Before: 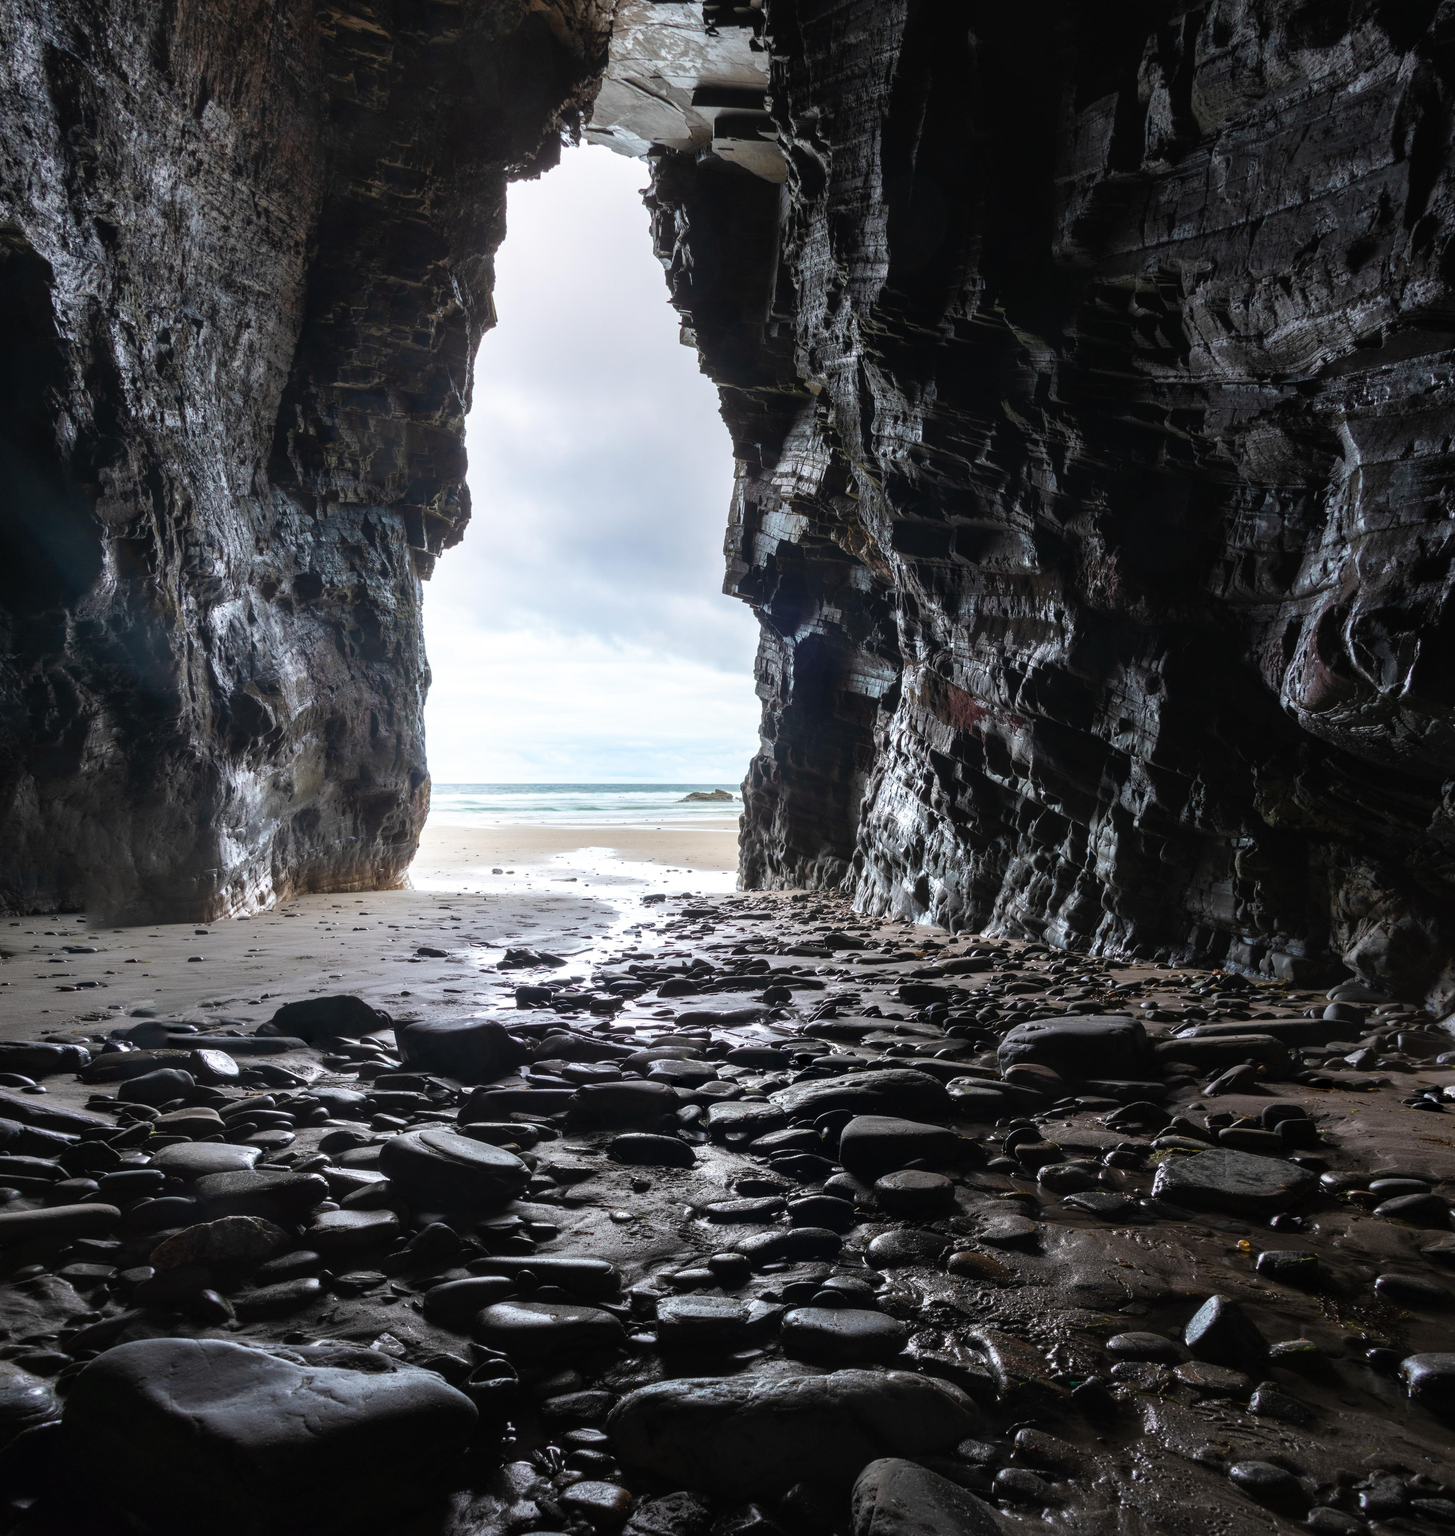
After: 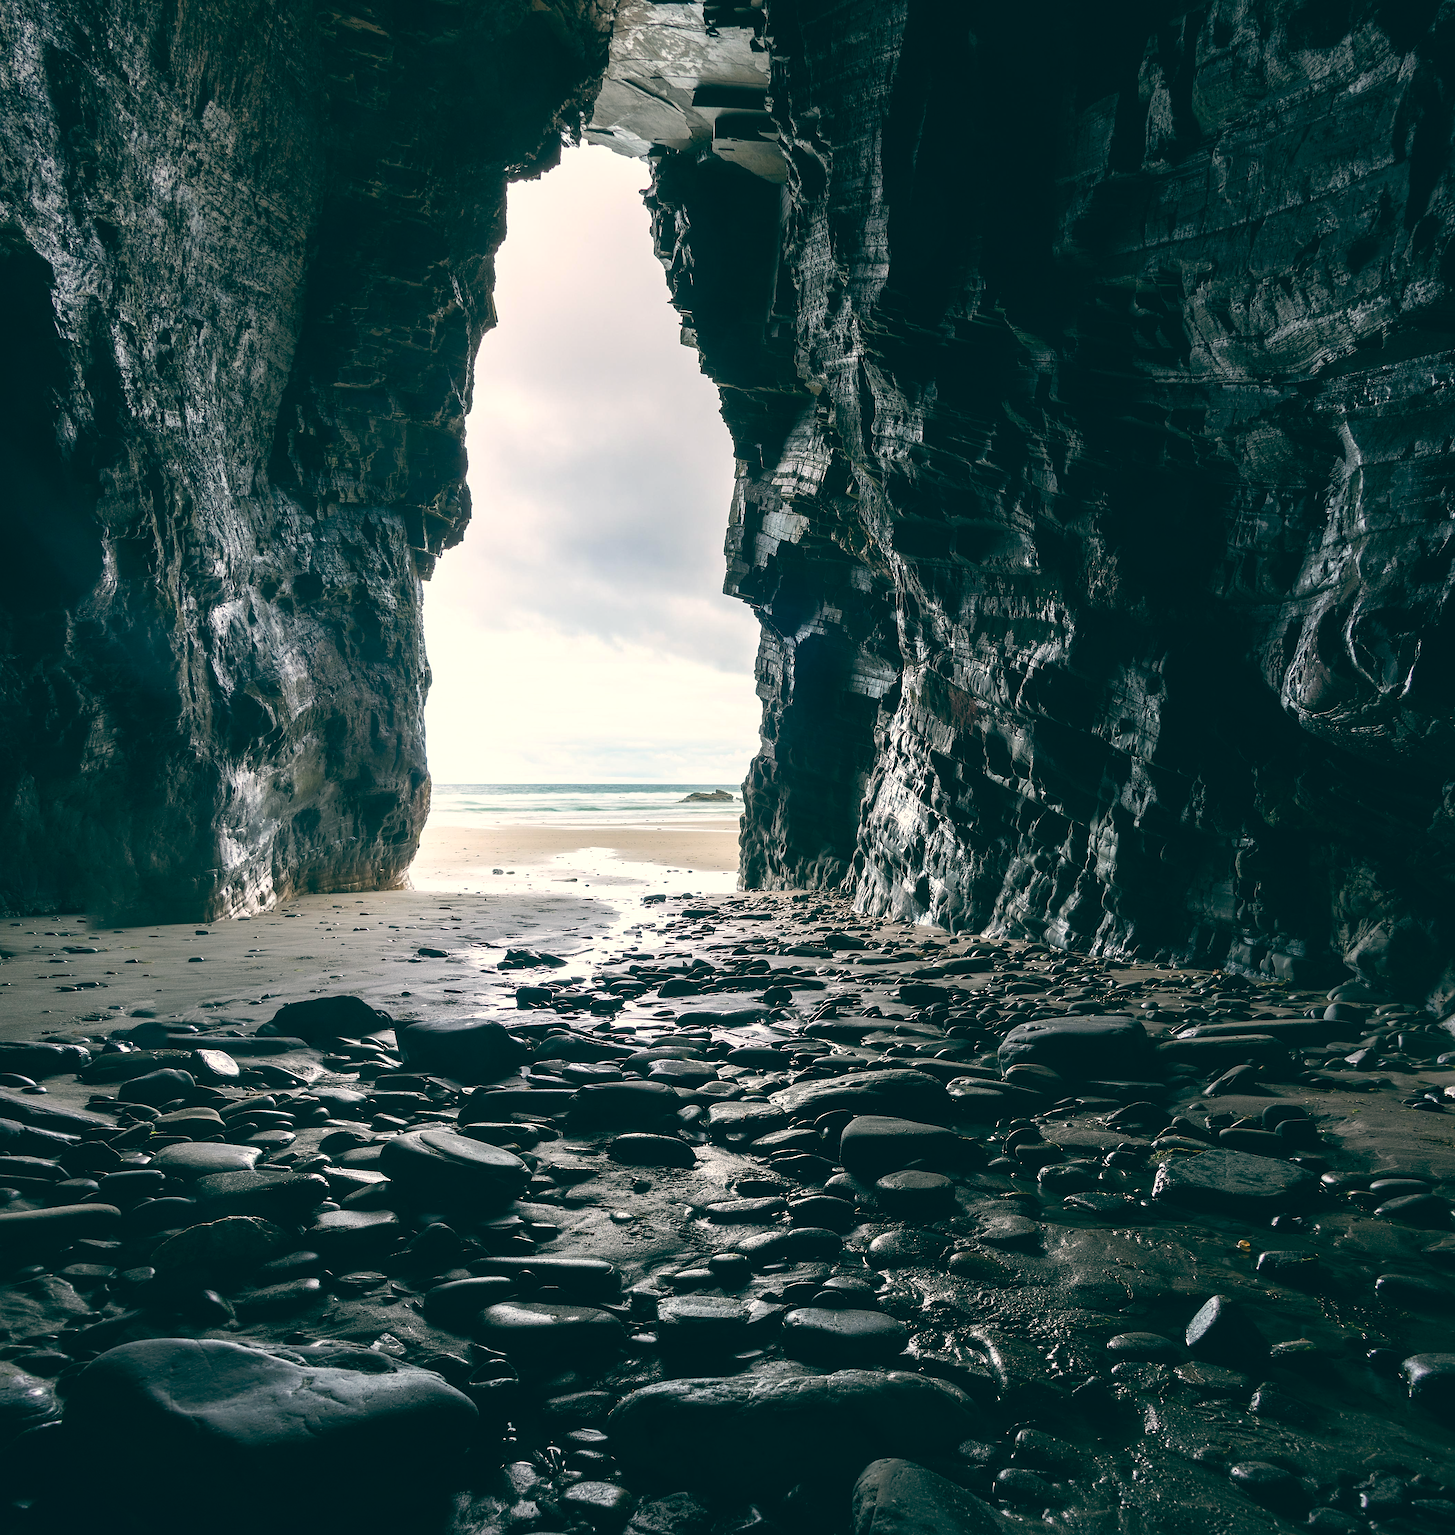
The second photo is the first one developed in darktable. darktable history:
sharpen: on, module defaults
color balance: lift [1.005, 0.99, 1.007, 1.01], gamma [1, 0.979, 1.011, 1.021], gain [0.923, 1.098, 1.025, 0.902], input saturation 90.45%, contrast 7.73%, output saturation 105.91%
